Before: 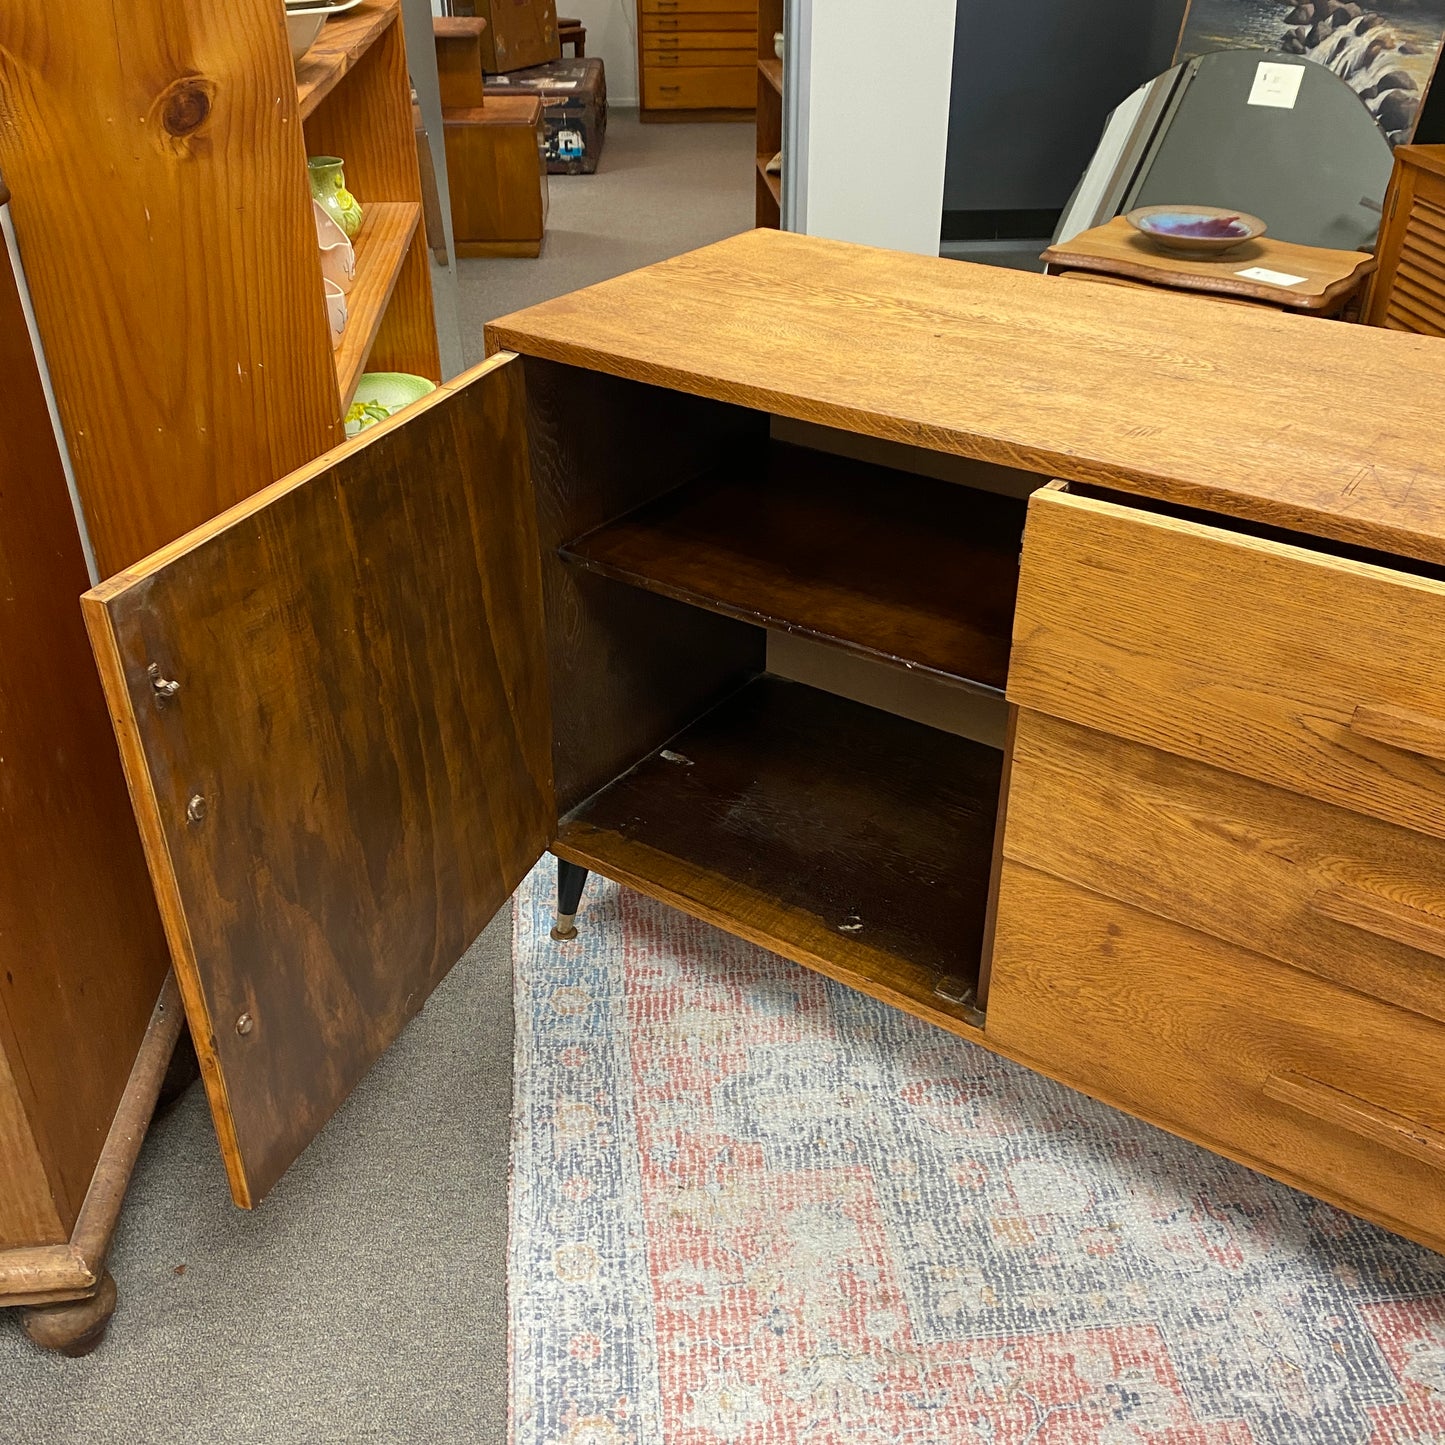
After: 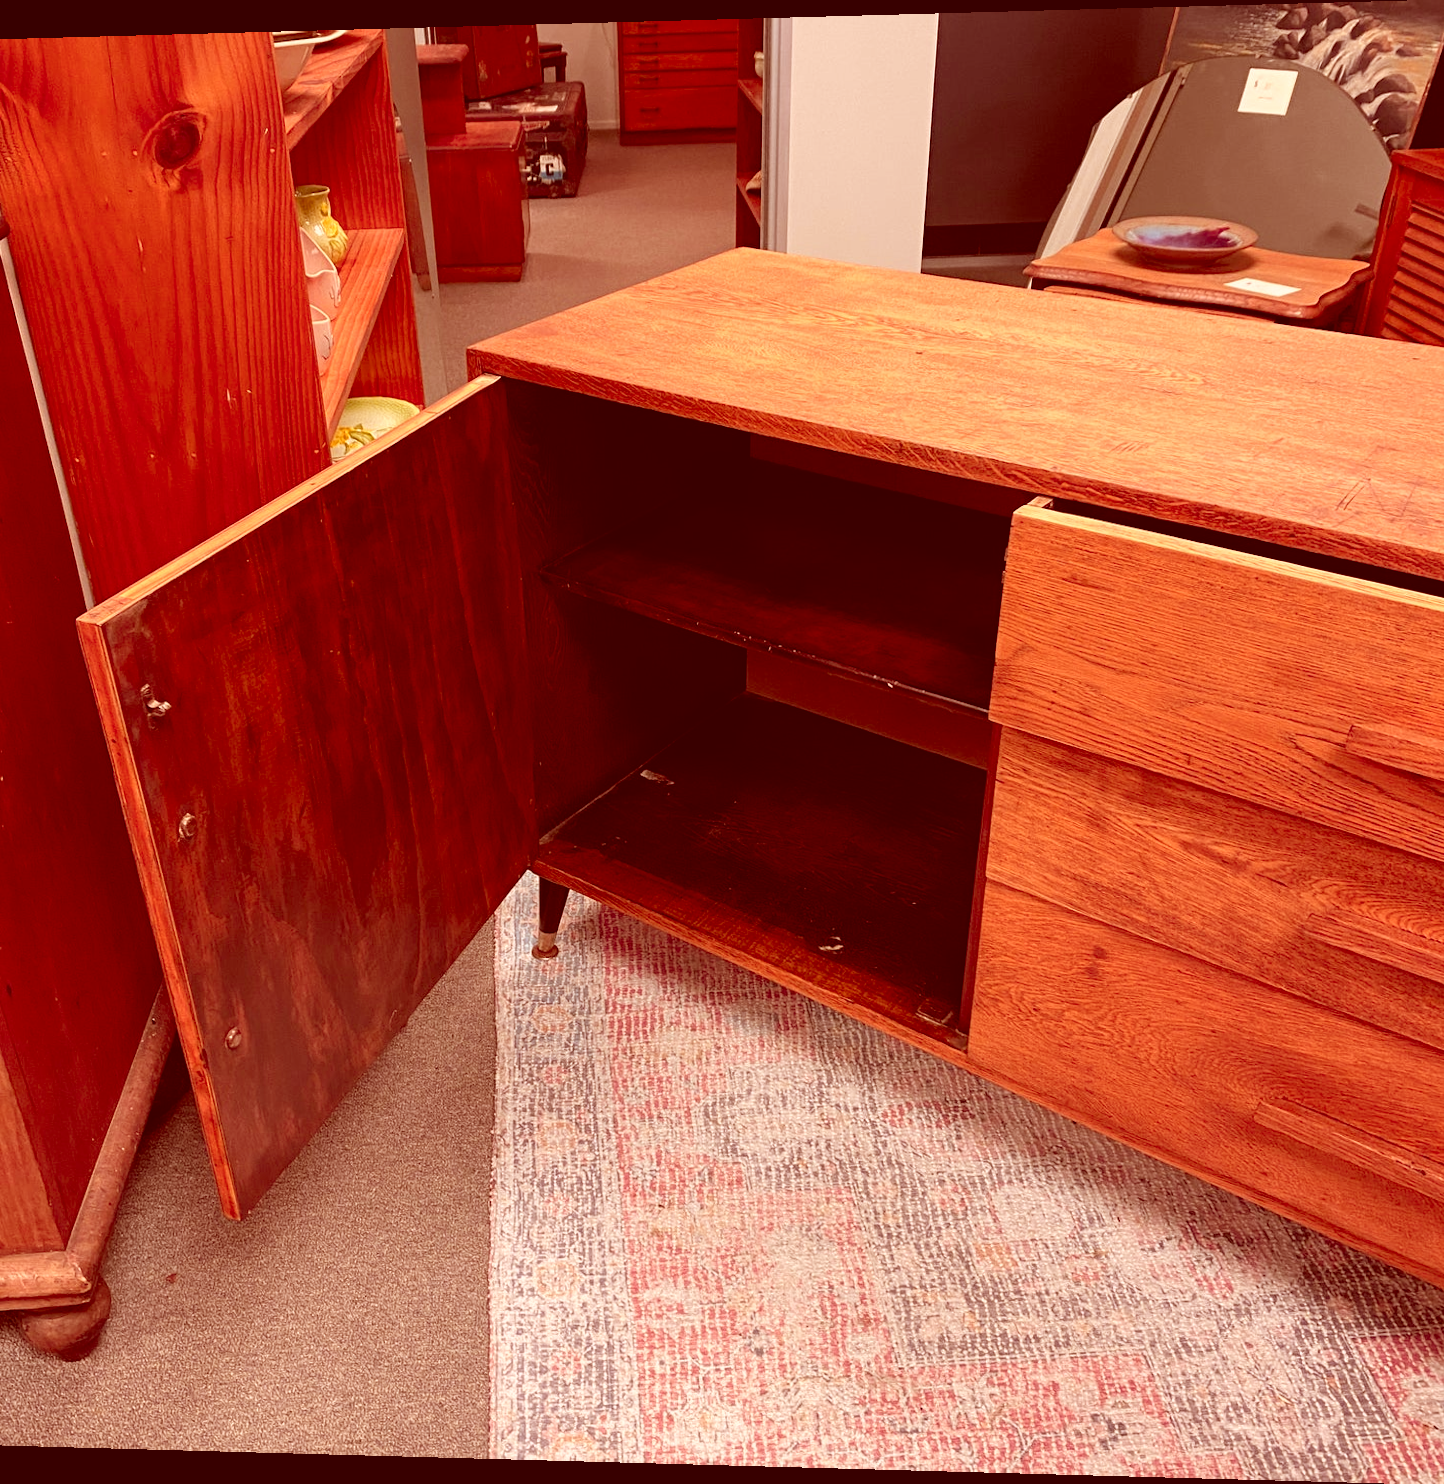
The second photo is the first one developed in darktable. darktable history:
color correction: highlights a* 9.03, highlights b* 8.71, shadows a* 40, shadows b* 40, saturation 0.8
rotate and perspective: lens shift (horizontal) -0.055, automatic cropping off
color zones: curves: ch1 [(0.239, 0.552) (0.75, 0.5)]; ch2 [(0.25, 0.462) (0.749, 0.457)], mix 25.94%
